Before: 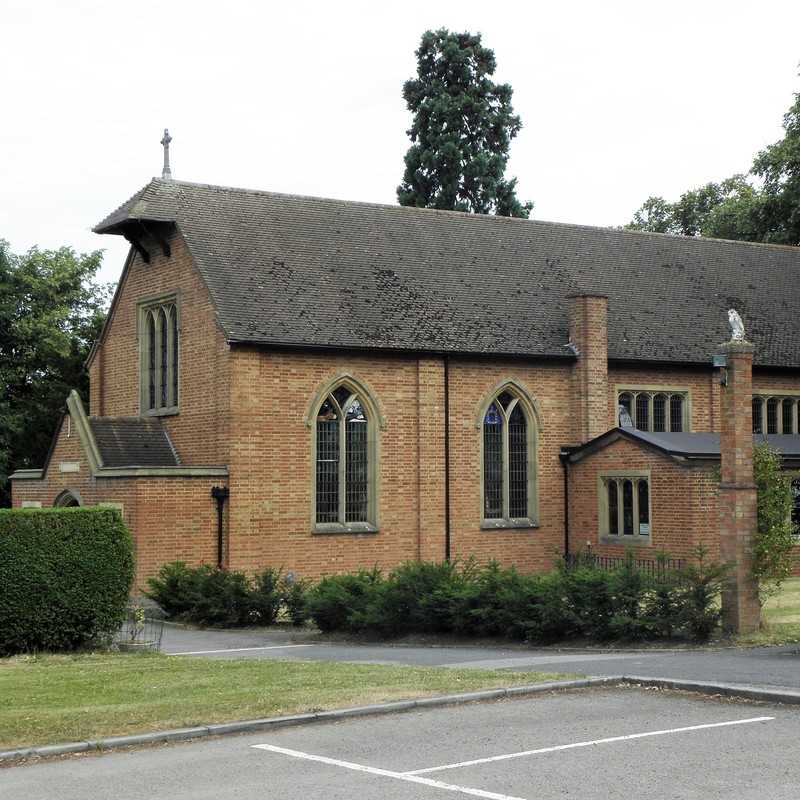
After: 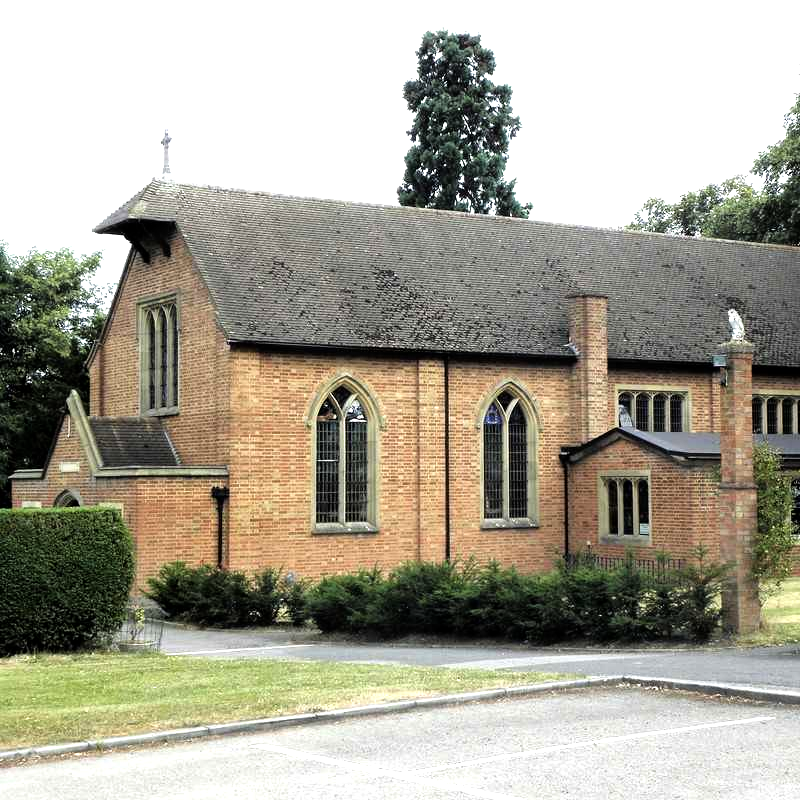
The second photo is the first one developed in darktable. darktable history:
local contrast: mode bilateral grid, contrast 21, coarseness 51, detail 120%, midtone range 0.2
tone equalizer: -8 EV -1.04 EV, -7 EV -1.04 EV, -6 EV -0.889 EV, -5 EV -0.602 EV, -3 EV 0.603 EV, -2 EV 0.896 EV, -1 EV 1.01 EV, +0 EV 1.08 EV
